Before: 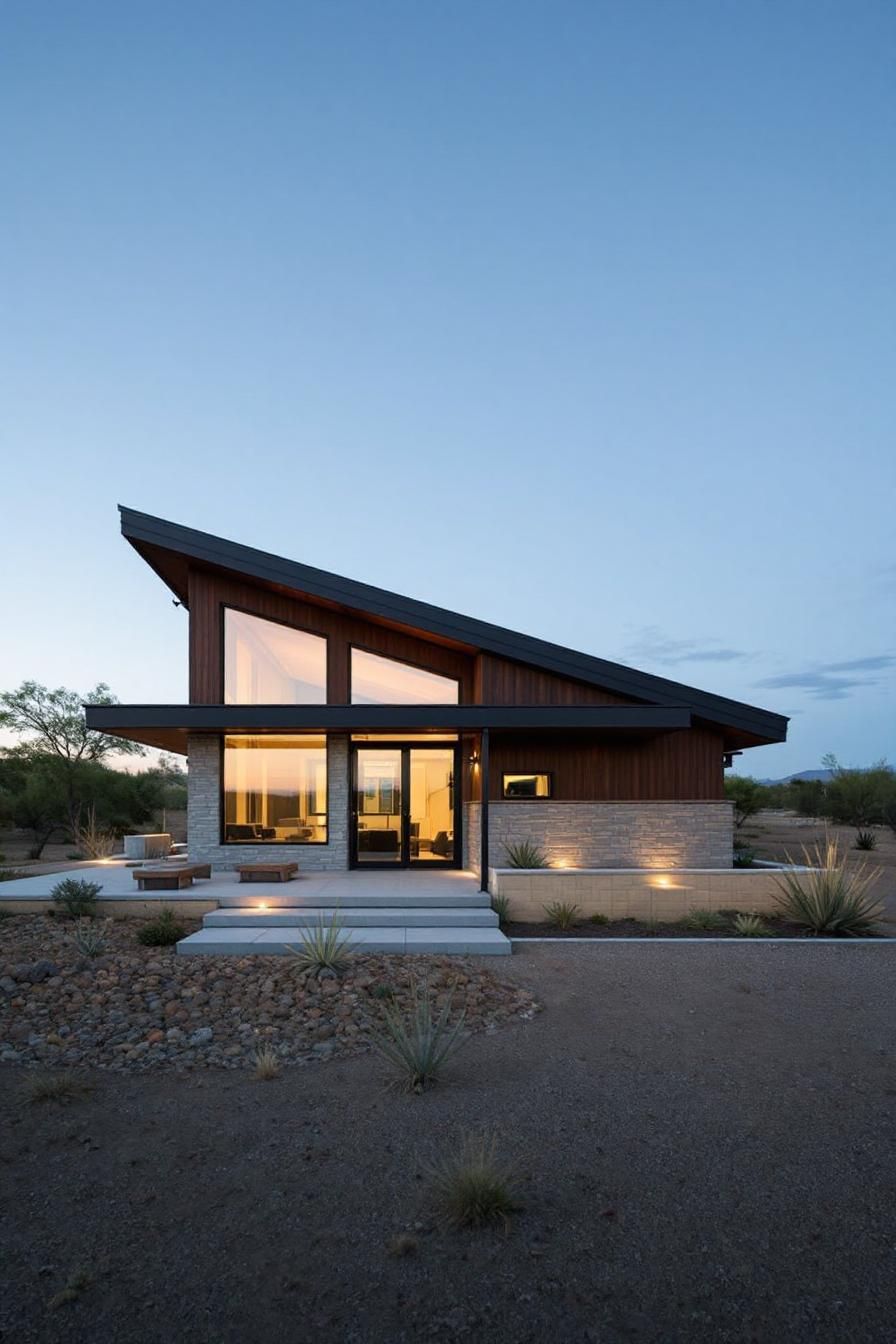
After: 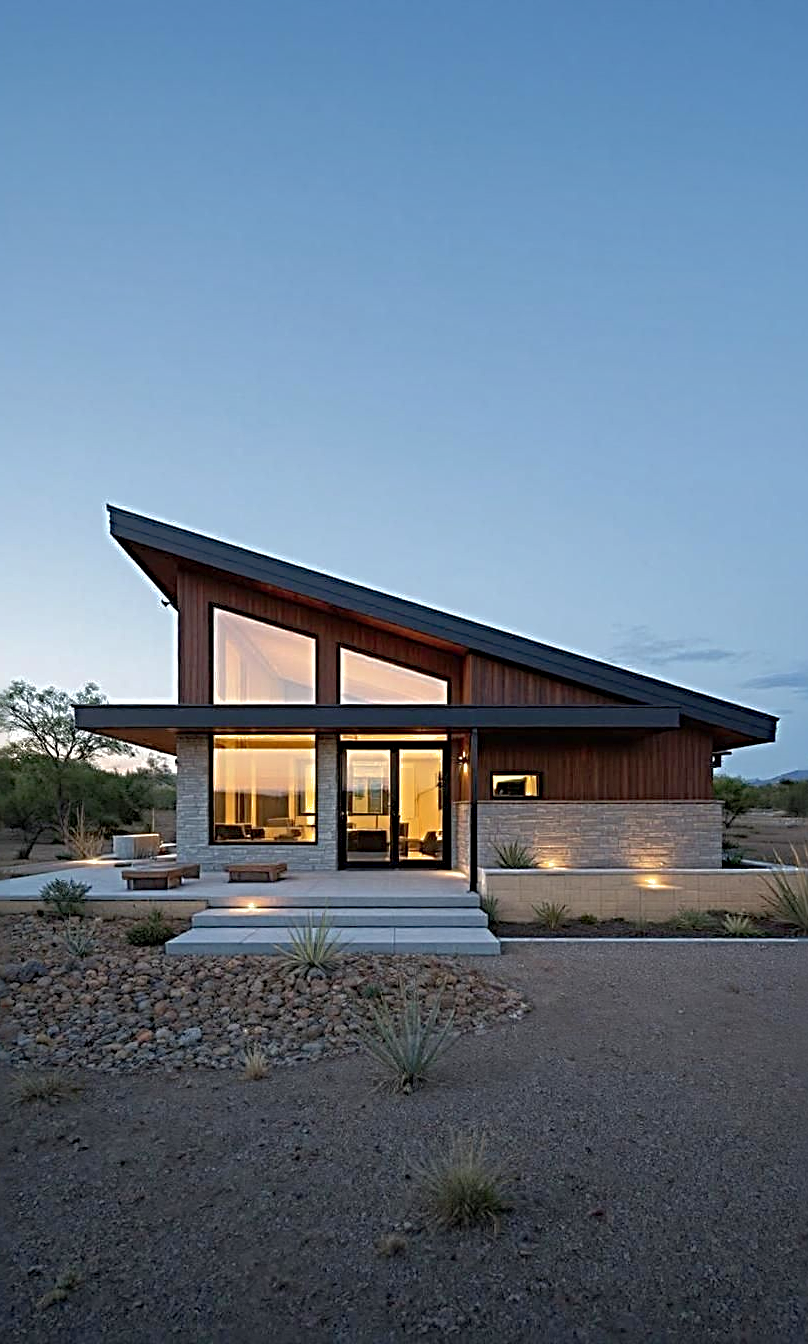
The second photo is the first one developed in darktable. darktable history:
crop and rotate: left 1.295%, right 8.481%
sharpen: radius 3.704, amount 0.922
shadows and highlights: on, module defaults
